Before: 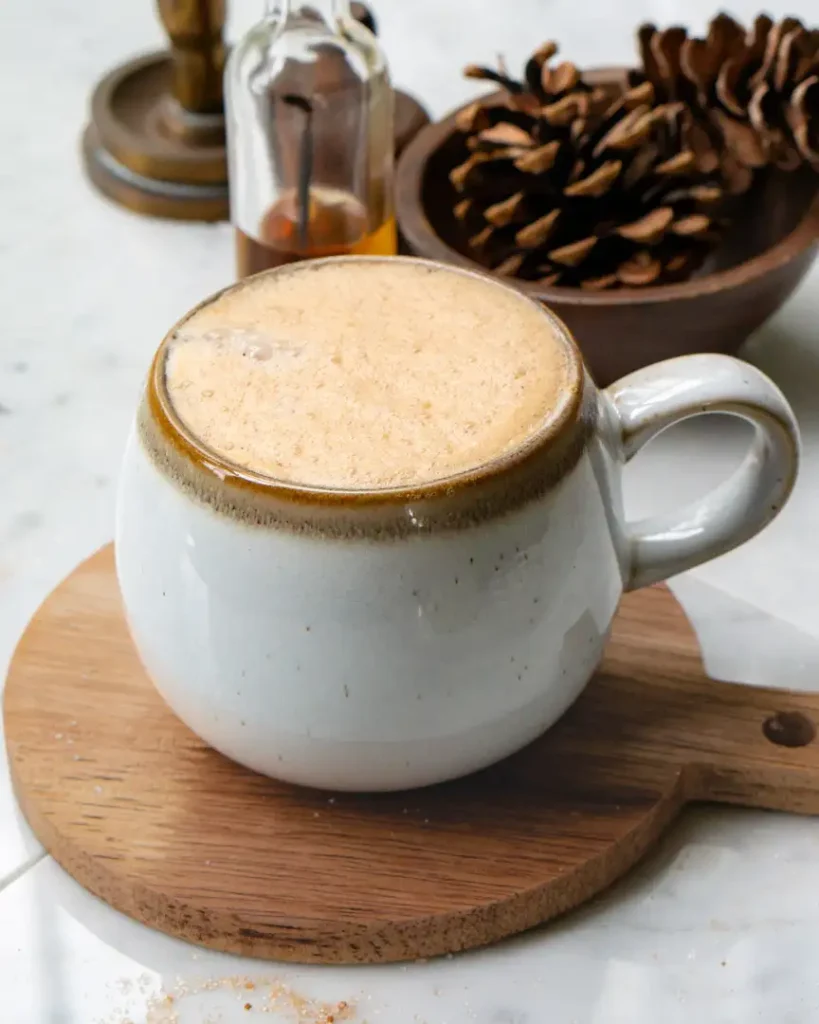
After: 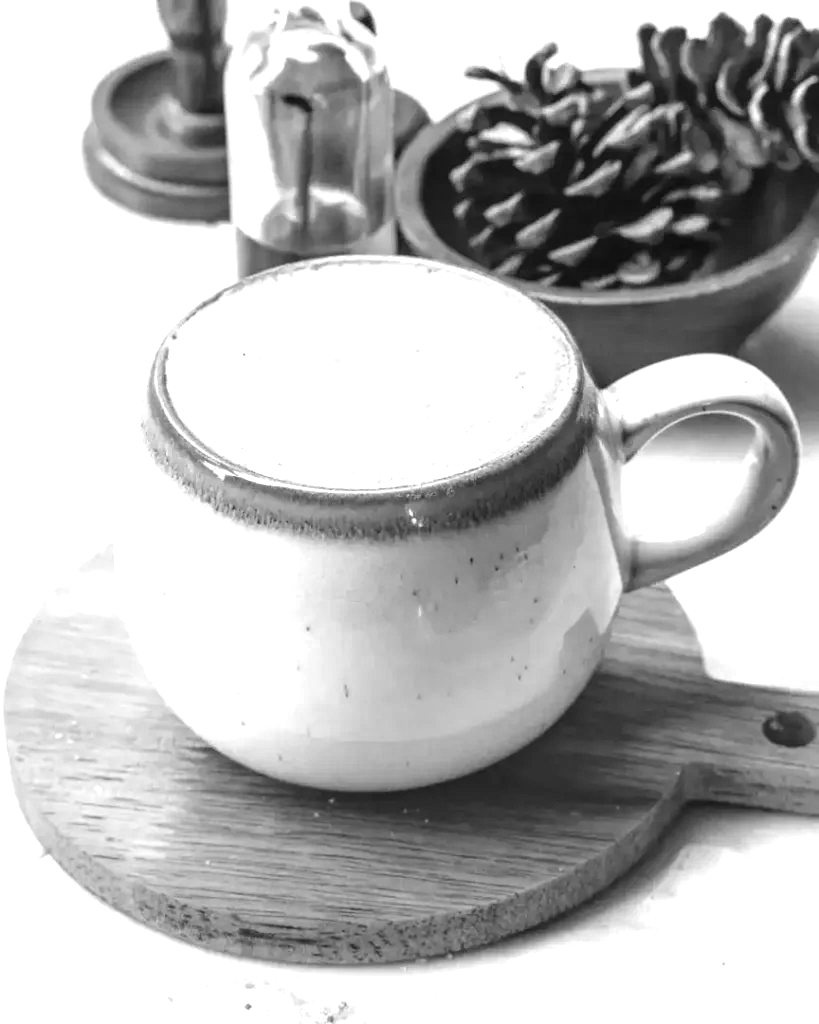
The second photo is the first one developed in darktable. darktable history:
contrast brightness saturation: saturation 0.18
exposure: black level correction 0, exposure 1.1 EV, compensate highlight preservation false
color zones: curves: ch0 [(0, 0.613) (0.01, 0.613) (0.245, 0.448) (0.498, 0.529) (0.642, 0.665) (0.879, 0.777) (0.99, 0.613)]; ch1 [(0, 0) (0.143, 0) (0.286, 0) (0.429, 0) (0.571, 0) (0.714, 0) (0.857, 0)]
local contrast: detail 130%
